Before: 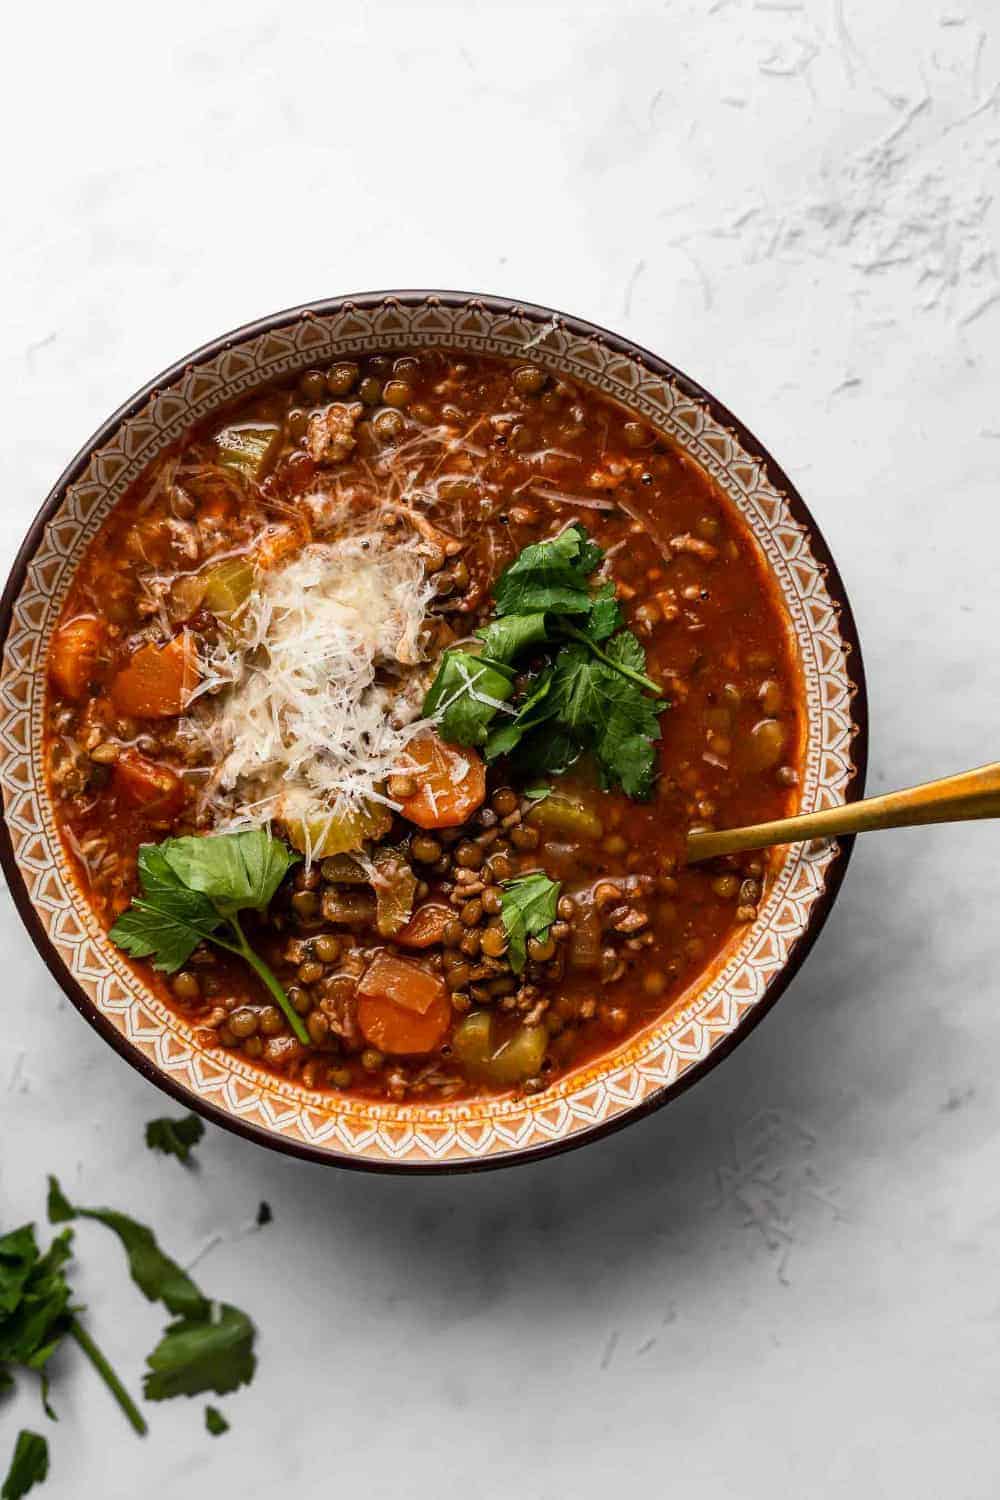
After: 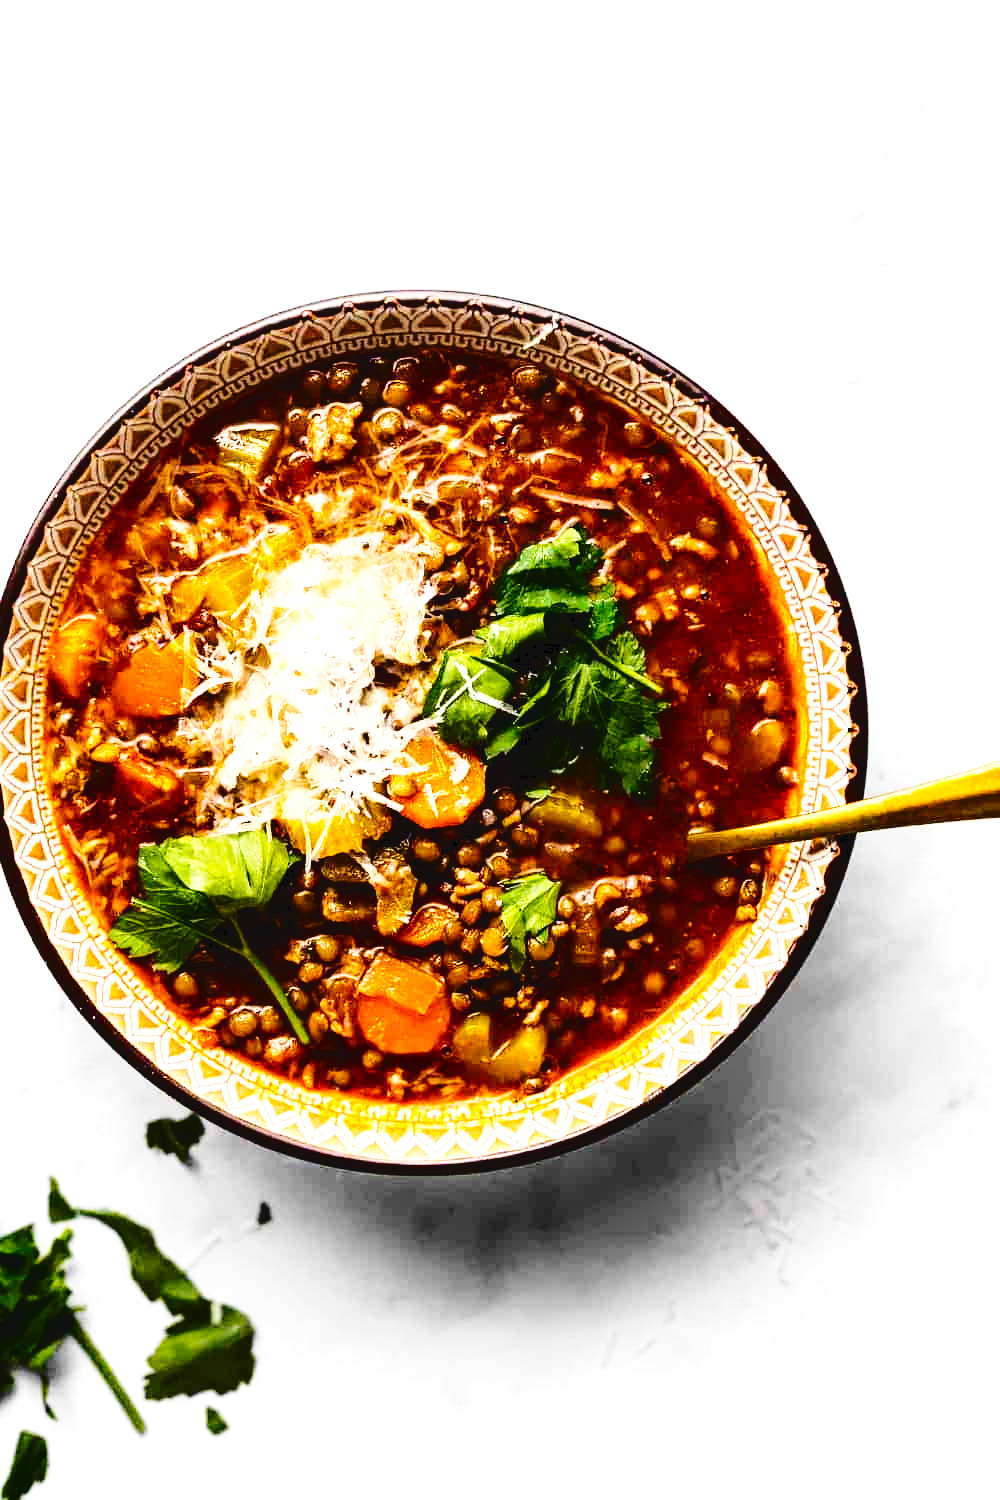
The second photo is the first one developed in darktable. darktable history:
base curve: curves: ch0 [(0, 0) (0.028, 0.03) (0.121, 0.232) (0.46, 0.748) (0.859, 0.968) (1, 1)], preserve colors none
color balance rgb: perceptual saturation grading › global saturation 29.575%, global vibrance 20%
tone curve: curves: ch0 [(0, 0) (0.003, 0.047) (0.011, 0.05) (0.025, 0.053) (0.044, 0.057) (0.069, 0.062) (0.1, 0.084) (0.136, 0.115) (0.177, 0.159) (0.224, 0.216) (0.277, 0.289) (0.335, 0.382) (0.399, 0.474) (0.468, 0.561) (0.543, 0.636) (0.623, 0.705) (0.709, 0.778) (0.801, 0.847) (0.898, 0.916) (1, 1)], color space Lab, independent channels, preserve colors none
tone equalizer: -8 EV -1.07 EV, -7 EV -0.991 EV, -6 EV -0.834 EV, -5 EV -0.584 EV, -3 EV 0.565 EV, -2 EV 0.875 EV, -1 EV 1.01 EV, +0 EV 1.07 EV, edges refinement/feathering 500, mask exposure compensation -1.57 EV, preserve details guided filter
